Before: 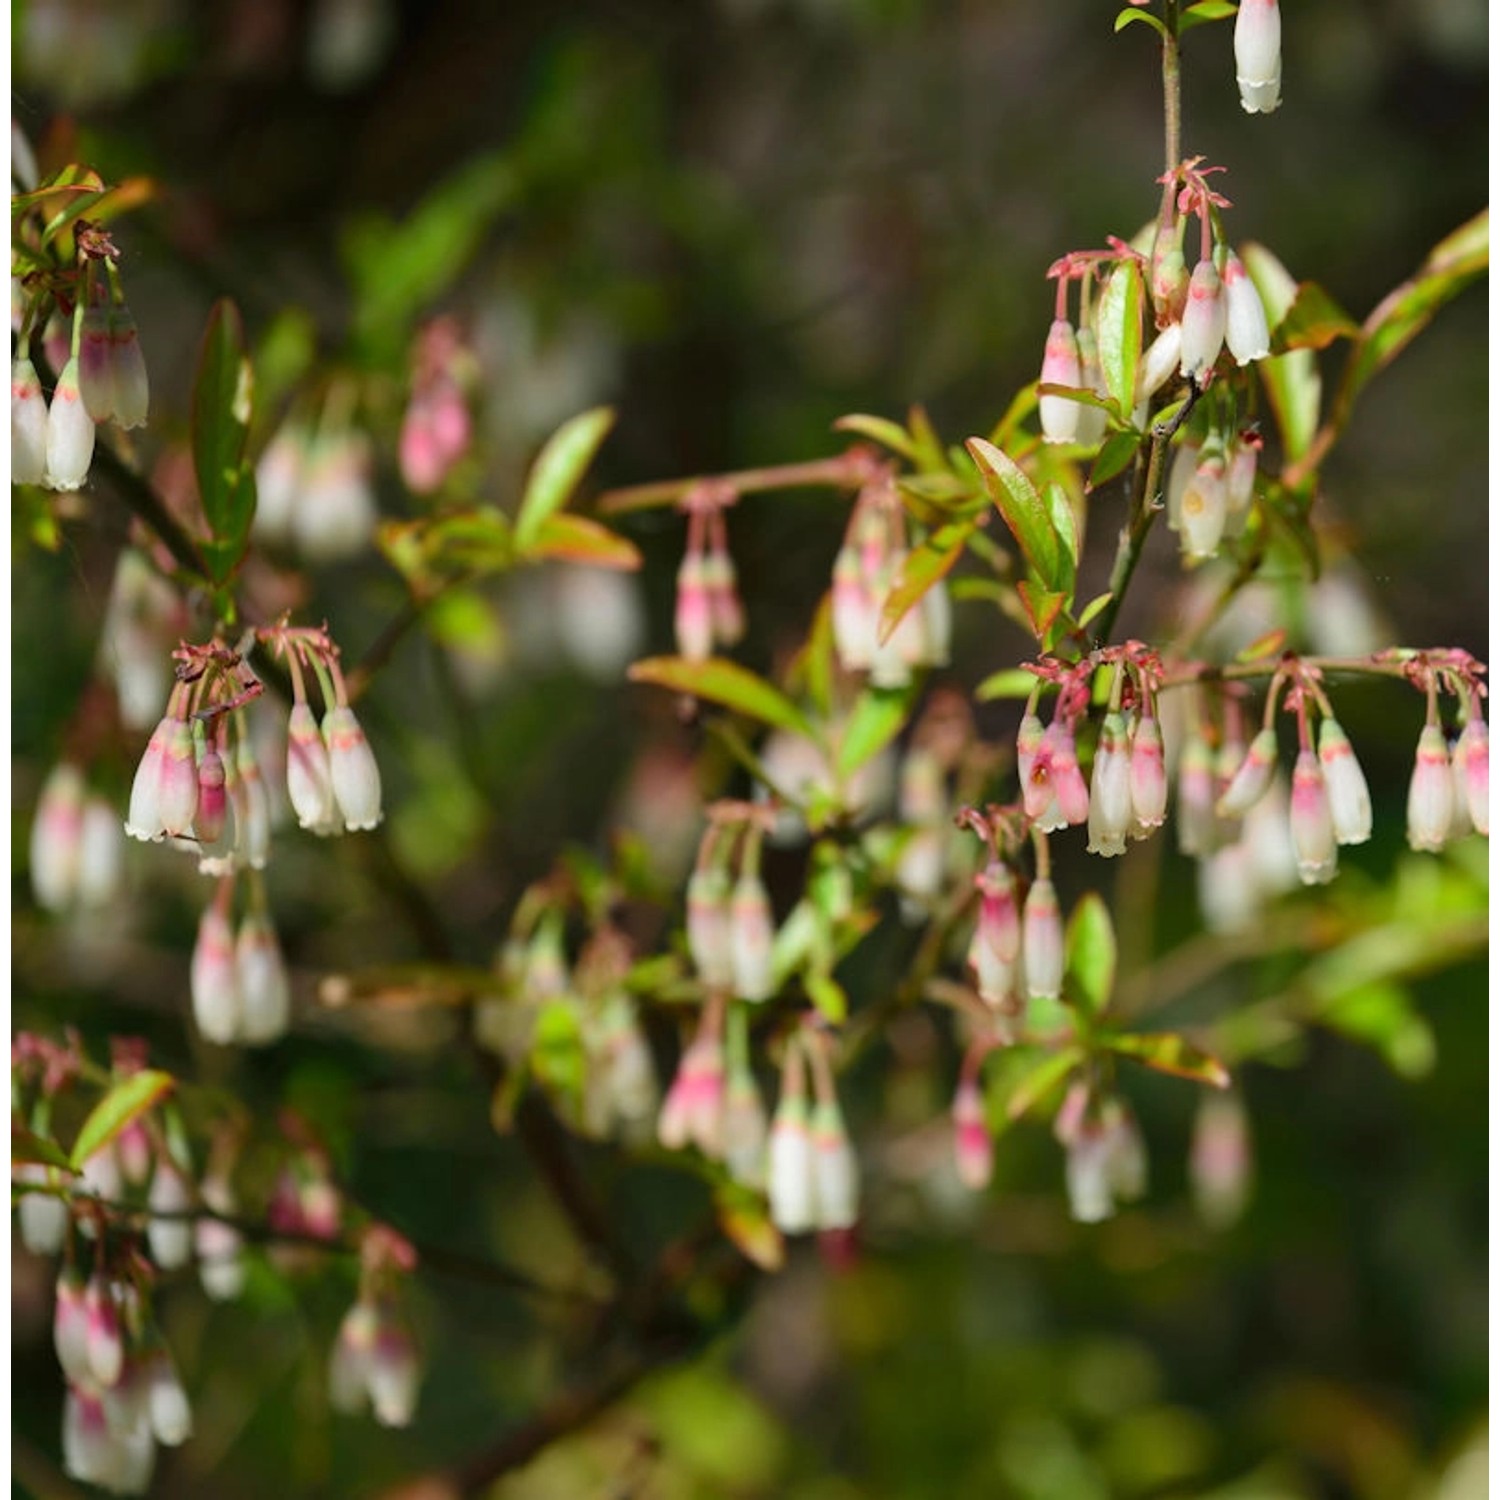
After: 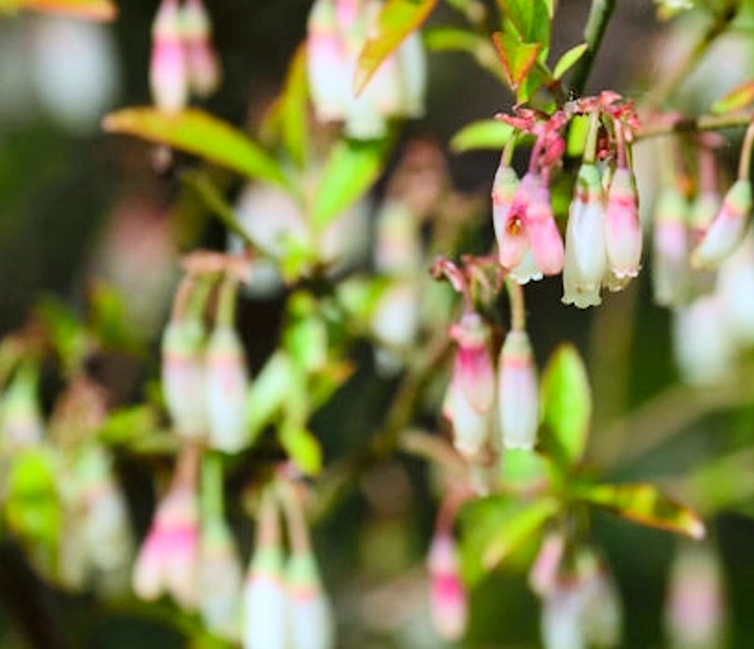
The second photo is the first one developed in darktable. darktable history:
crop: left 35.03%, top 36.625%, right 14.663%, bottom 20.057%
tone curve: curves: ch0 [(0, 0) (0.004, 0.001) (0.133, 0.132) (0.325, 0.395) (0.455, 0.565) (0.832, 0.925) (1, 1)], color space Lab, linked channels, preserve colors none
white balance: red 0.924, blue 1.095
